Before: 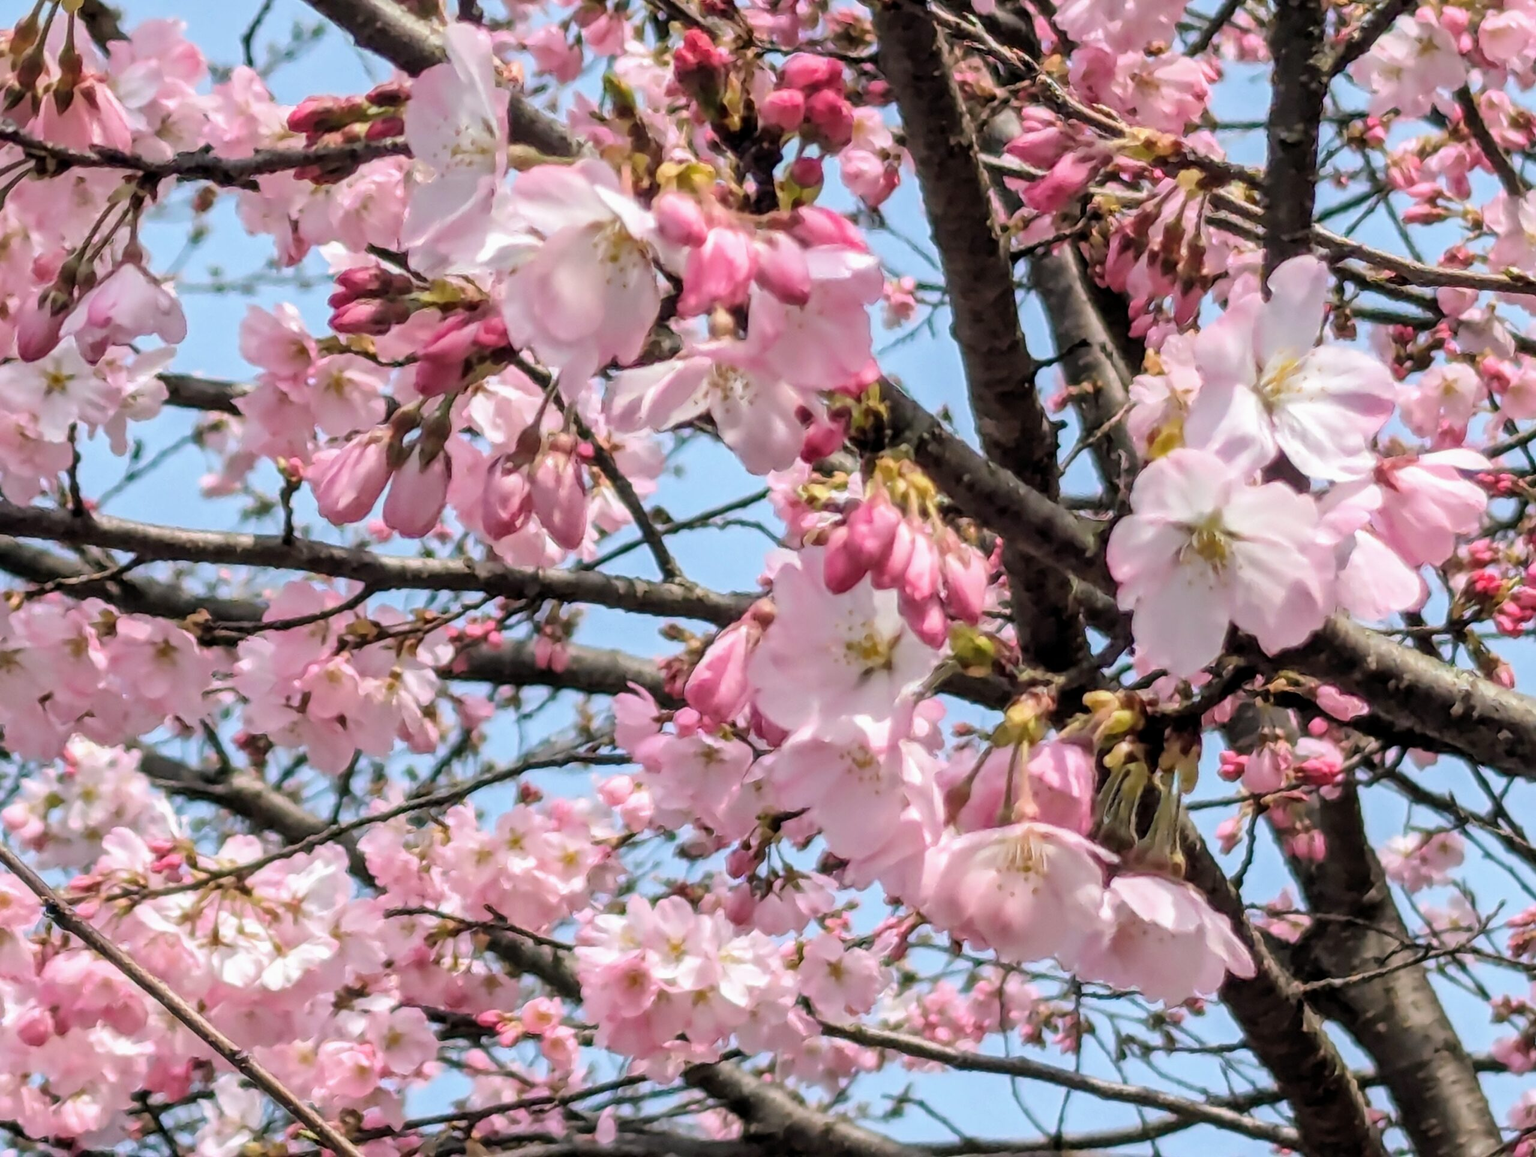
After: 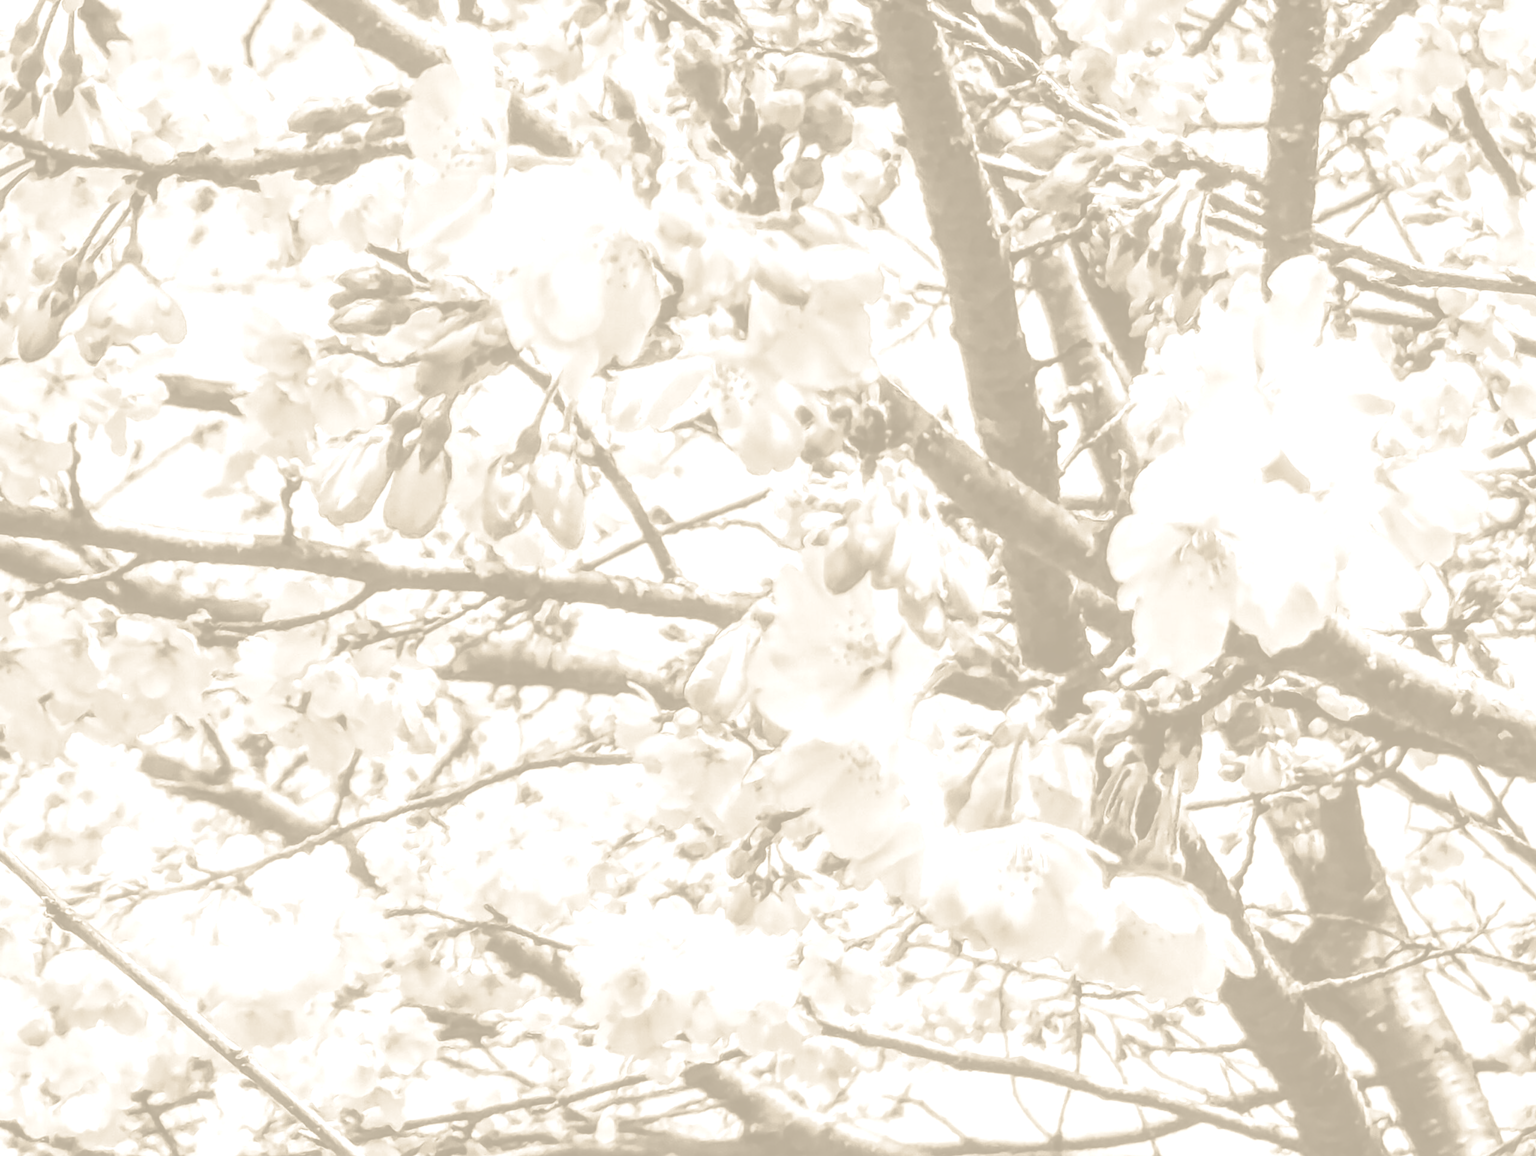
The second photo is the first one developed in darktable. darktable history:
local contrast: highlights 99%, shadows 86%, detail 160%, midtone range 0.2
tone curve: curves: ch0 [(0, 0.072) (0.249, 0.176) (0.518, 0.489) (0.832, 0.854) (1, 0.948)], color space Lab, linked channels, preserve colors none
shadows and highlights: shadows -20, white point adjustment -2, highlights -35
color zones: curves: ch0 [(0, 0.447) (0.184, 0.543) (0.323, 0.476) (0.429, 0.445) (0.571, 0.443) (0.714, 0.451) (0.857, 0.452) (1, 0.447)]; ch1 [(0, 0.464) (0.176, 0.46) (0.287, 0.177) (0.429, 0.002) (0.571, 0) (0.714, 0) (0.857, 0) (1, 0.464)], mix 20%
colorize: hue 36°, saturation 71%, lightness 80.79% | blend: blend mode multiply, opacity 39%; mask: uniform (no mask)
color correction: saturation 0.8
split-toning: shadows › saturation 0.41, highlights › saturation 0, compress 33.55%
color balance: mode lift, gamma, gain (sRGB), lift [1.04, 1, 1, 0.97], gamma [1.01, 1, 1, 0.97], gain [0.96, 1, 1, 0.97]
vibrance: vibrance 10%
bloom: size 5%, threshold 95%, strength 15%
